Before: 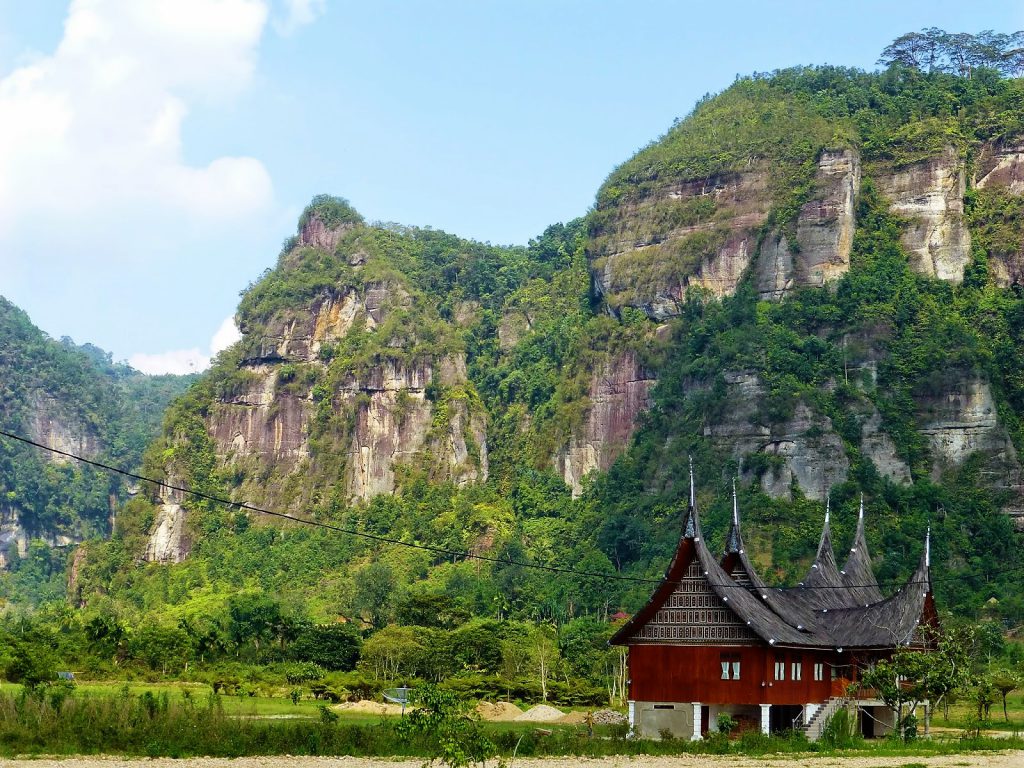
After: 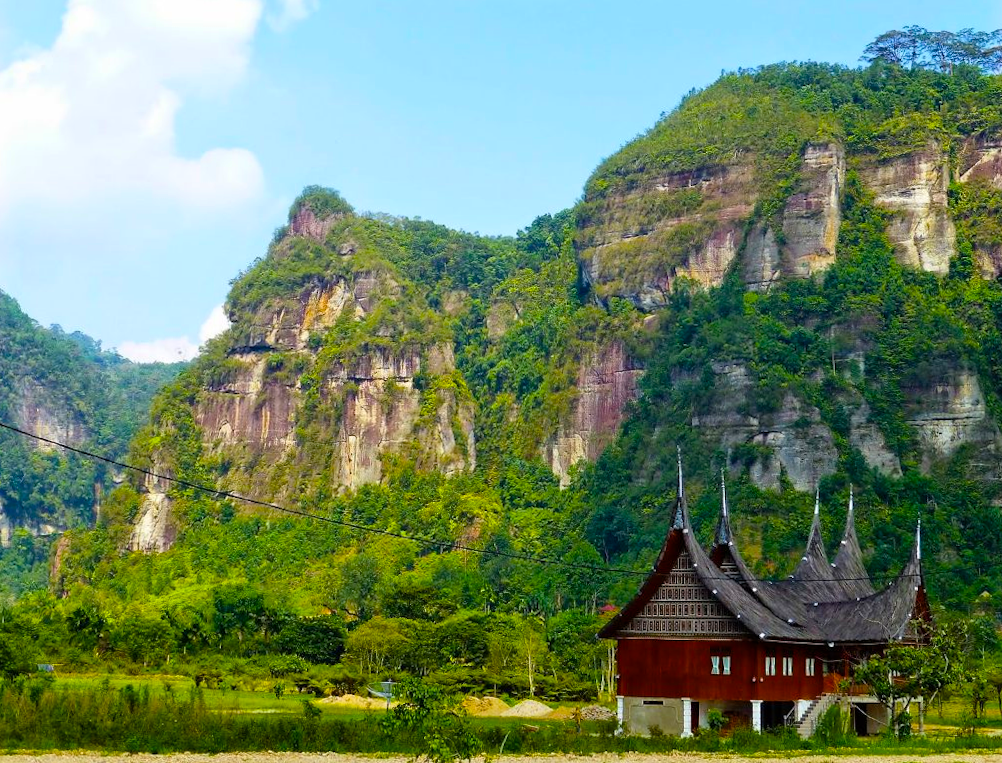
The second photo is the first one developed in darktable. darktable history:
rotate and perspective: rotation 0.226°, lens shift (vertical) -0.042, crop left 0.023, crop right 0.982, crop top 0.006, crop bottom 0.994
color balance rgb: linear chroma grading › global chroma 15%, perceptual saturation grading › global saturation 30%
white balance: emerald 1
